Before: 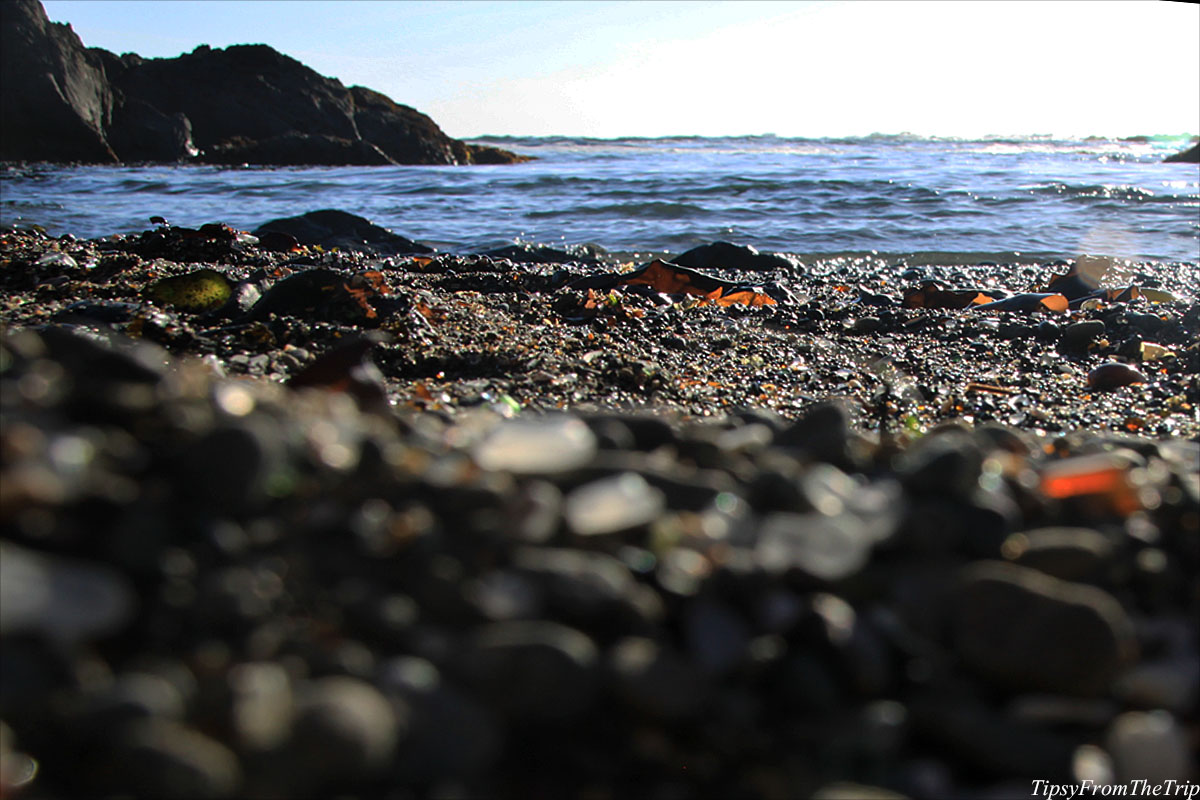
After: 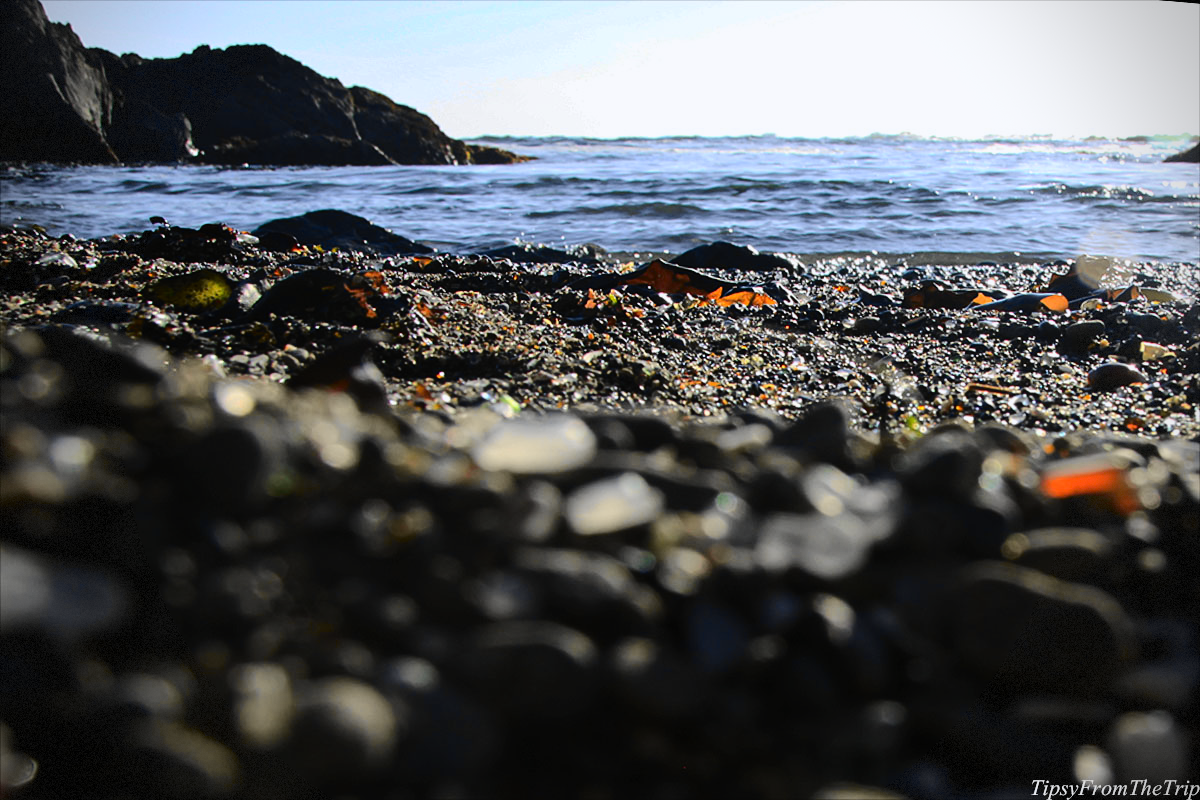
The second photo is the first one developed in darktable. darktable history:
white balance: red 0.988, blue 1.017
vignetting: dithering 8-bit output, unbound false
tone curve: curves: ch0 [(0, 0.01) (0.097, 0.07) (0.204, 0.173) (0.447, 0.517) (0.539, 0.624) (0.733, 0.791) (0.879, 0.898) (1, 0.98)]; ch1 [(0, 0) (0.393, 0.415) (0.447, 0.448) (0.485, 0.494) (0.523, 0.509) (0.545, 0.544) (0.574, 0.578) (0.648, 0.674) (1, 1)]; ch2 [(0, 0) (0.369, 0.388) (0.449, 0.431) (0.499, 0.5) (0.521, 0.517) (0.53, 0.54) (0.564, 0.569) (0.674, 0.735) (1, 1)], color space Lab, independent channels, preserve colors none
